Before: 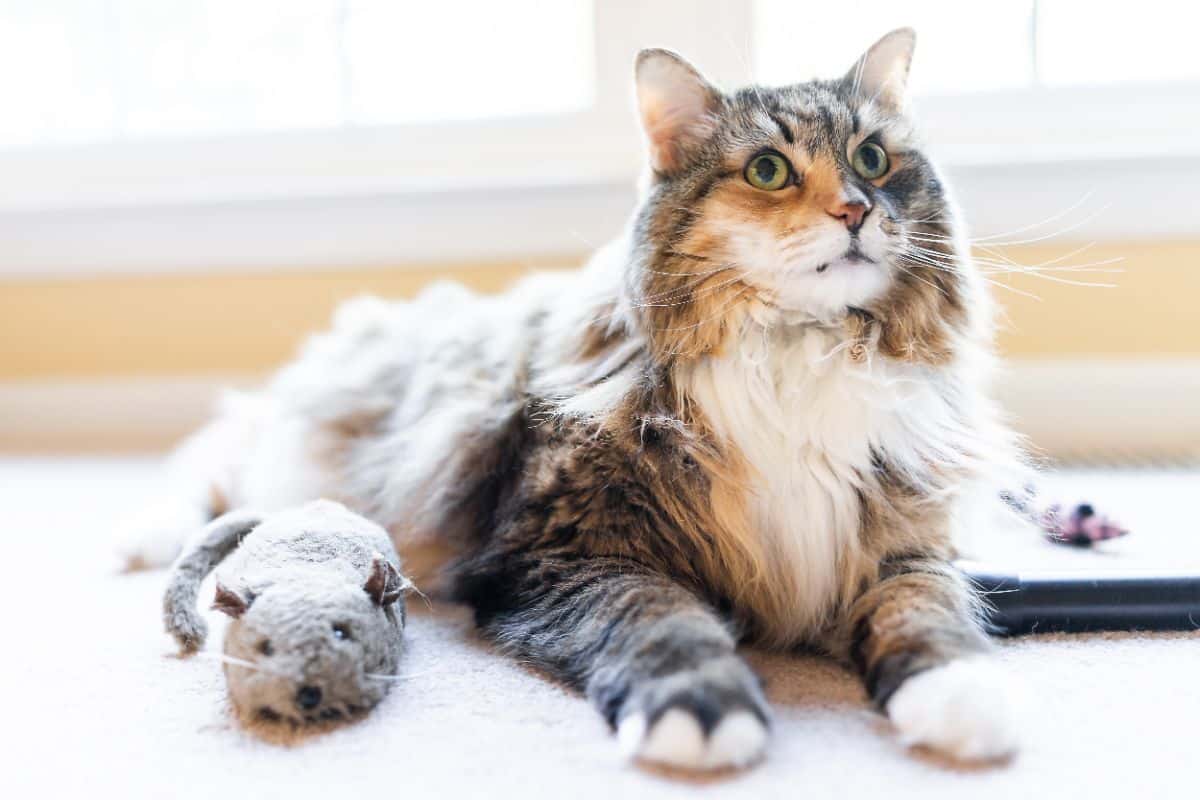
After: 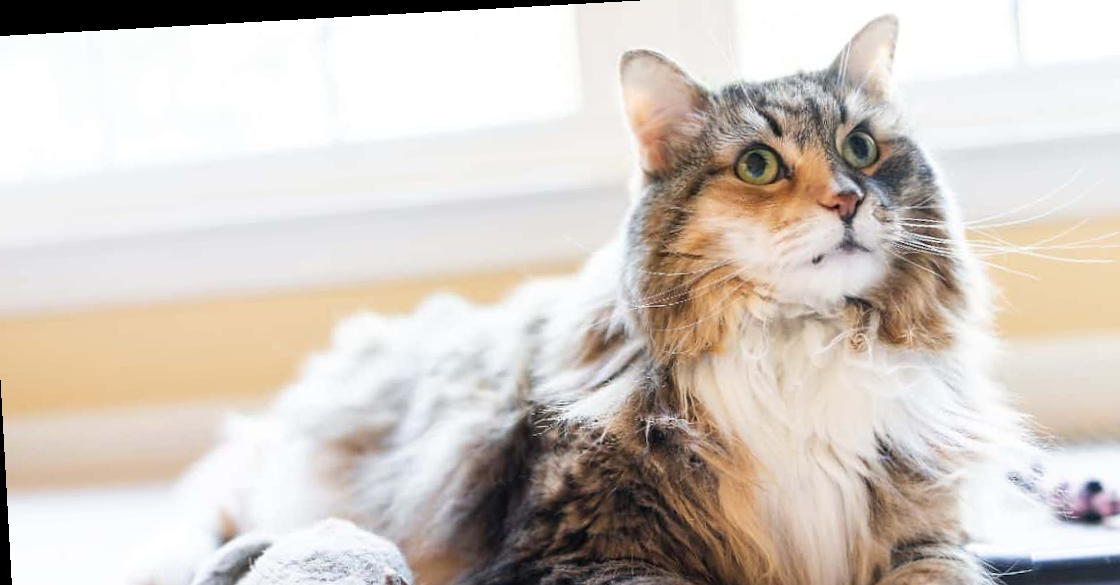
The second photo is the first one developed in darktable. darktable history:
crop: left 1.509%, top 3.452%, right 7.696%, bottom 28.452%
rotate and perspective: rotation -3.18°, automatic cropping off
